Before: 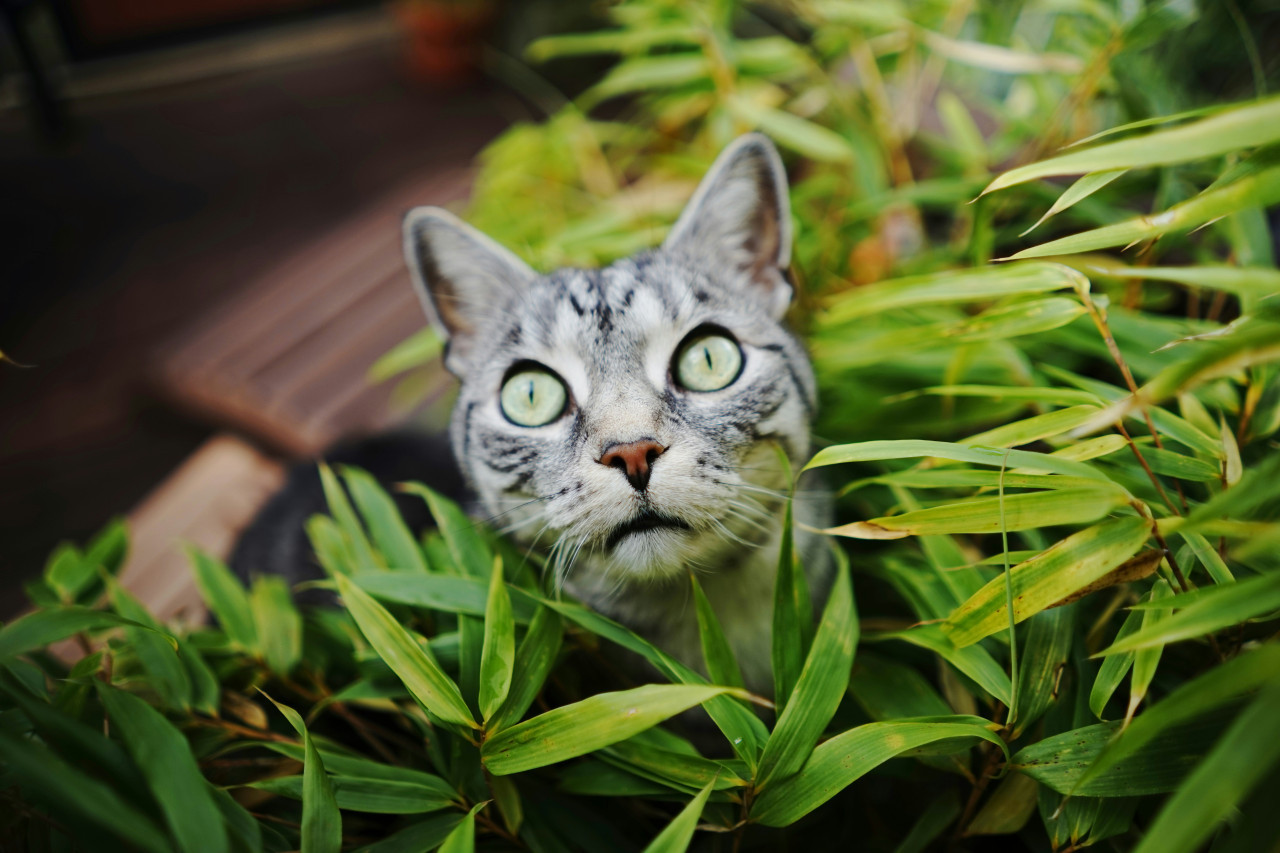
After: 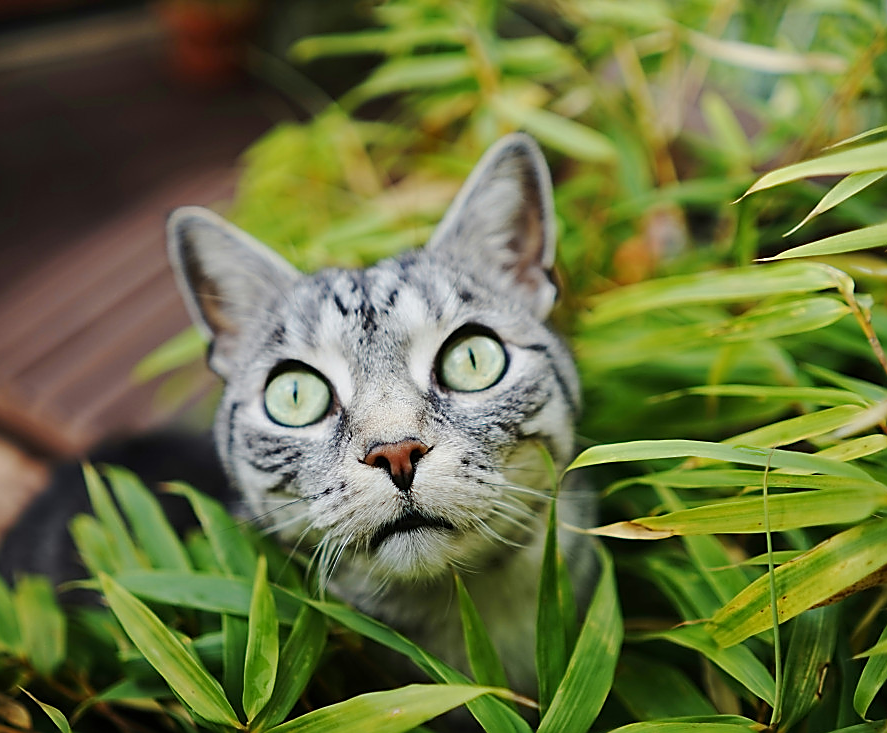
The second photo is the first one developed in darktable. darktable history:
crop: left 18.479%, right 12.2%, bottom 13.971%
sharpen: radius 1.4, amount 1.25, threshold 0.7
